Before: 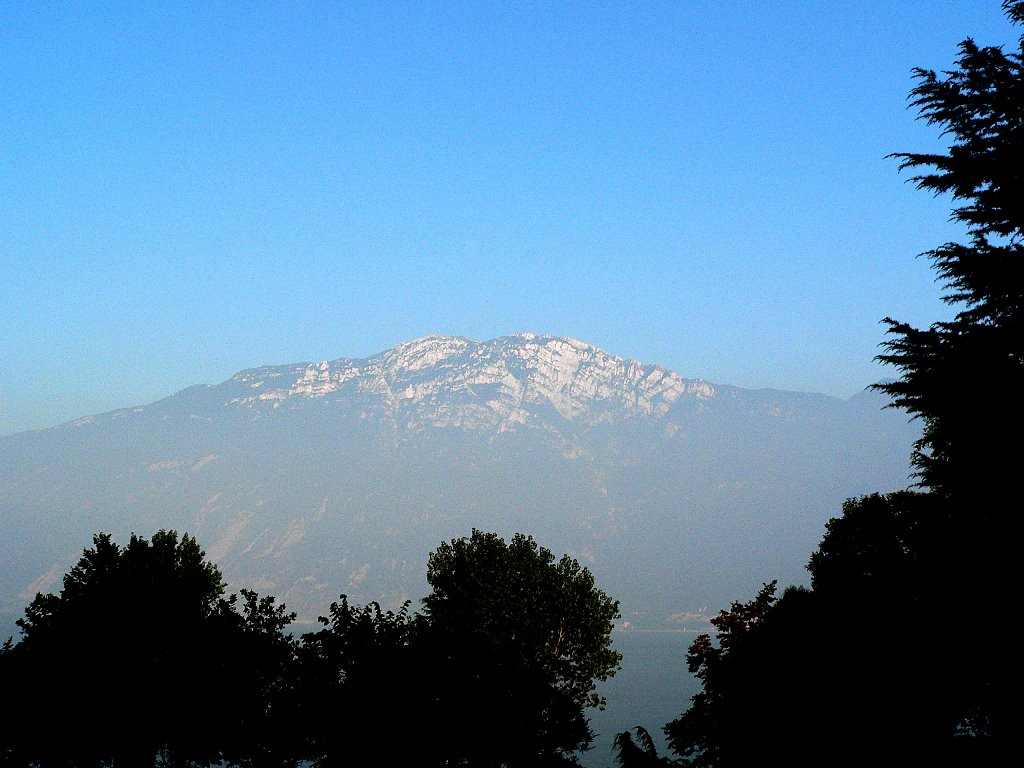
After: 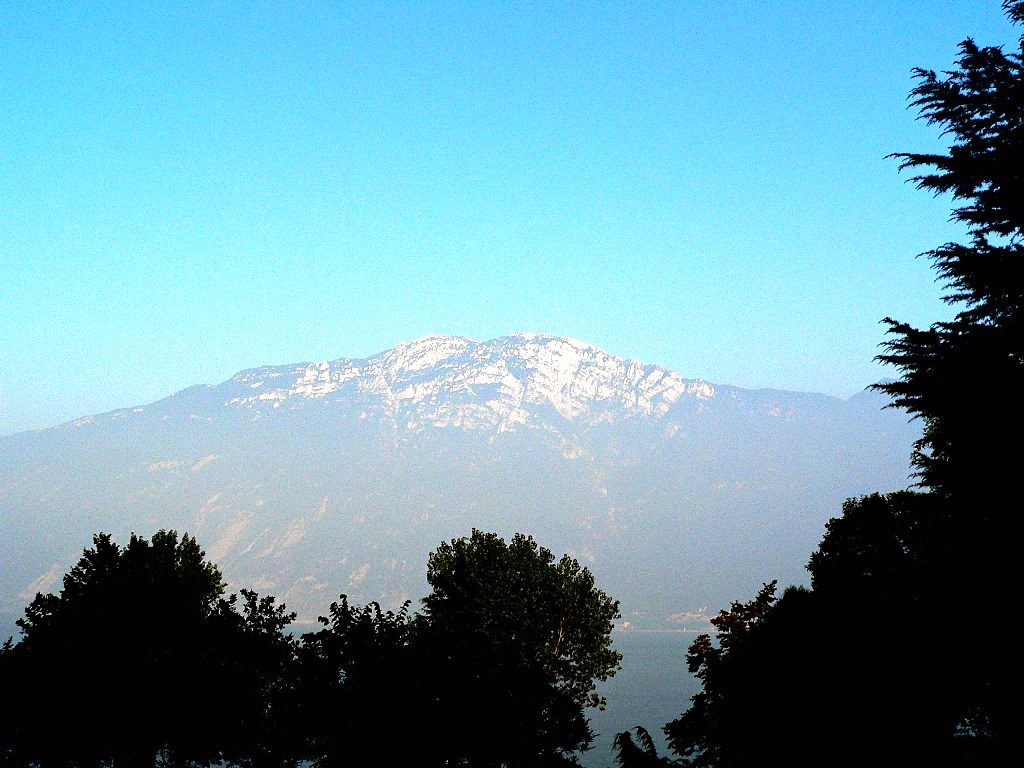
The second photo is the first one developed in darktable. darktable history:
exposure: black level correction 0, exposure 0.699 EV, compensate highlight preservation false
haze removal: compatibility mode true, adaptive false
